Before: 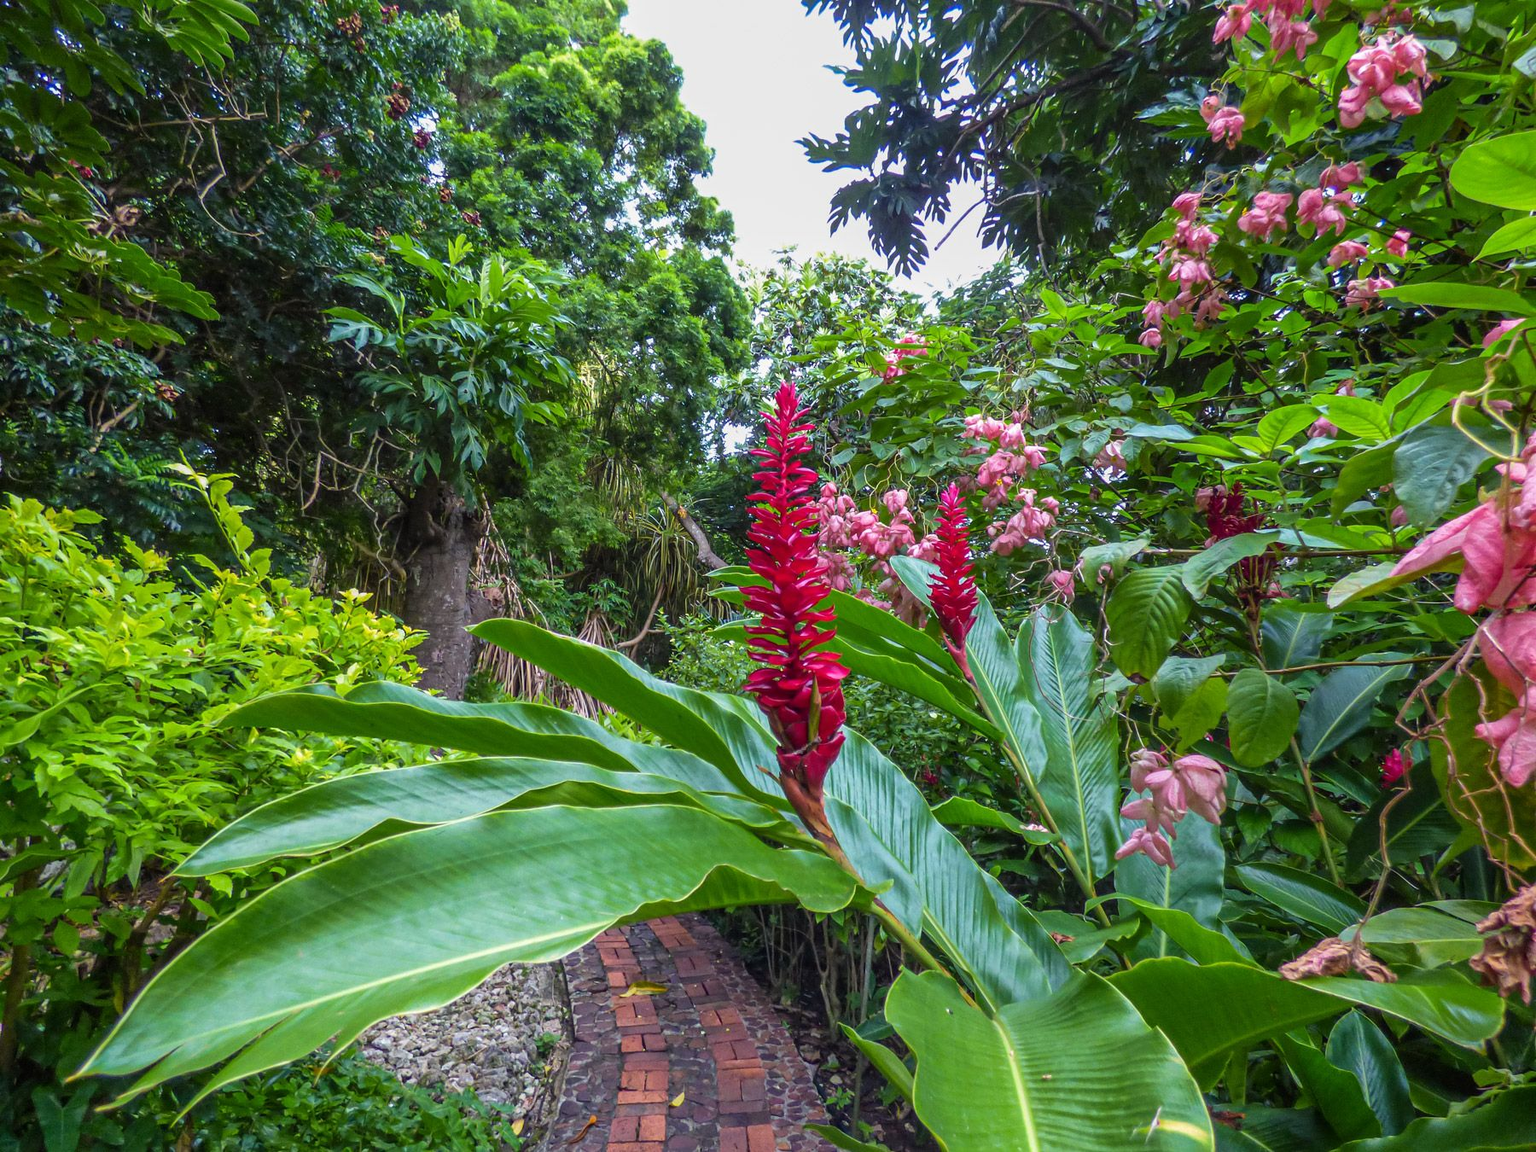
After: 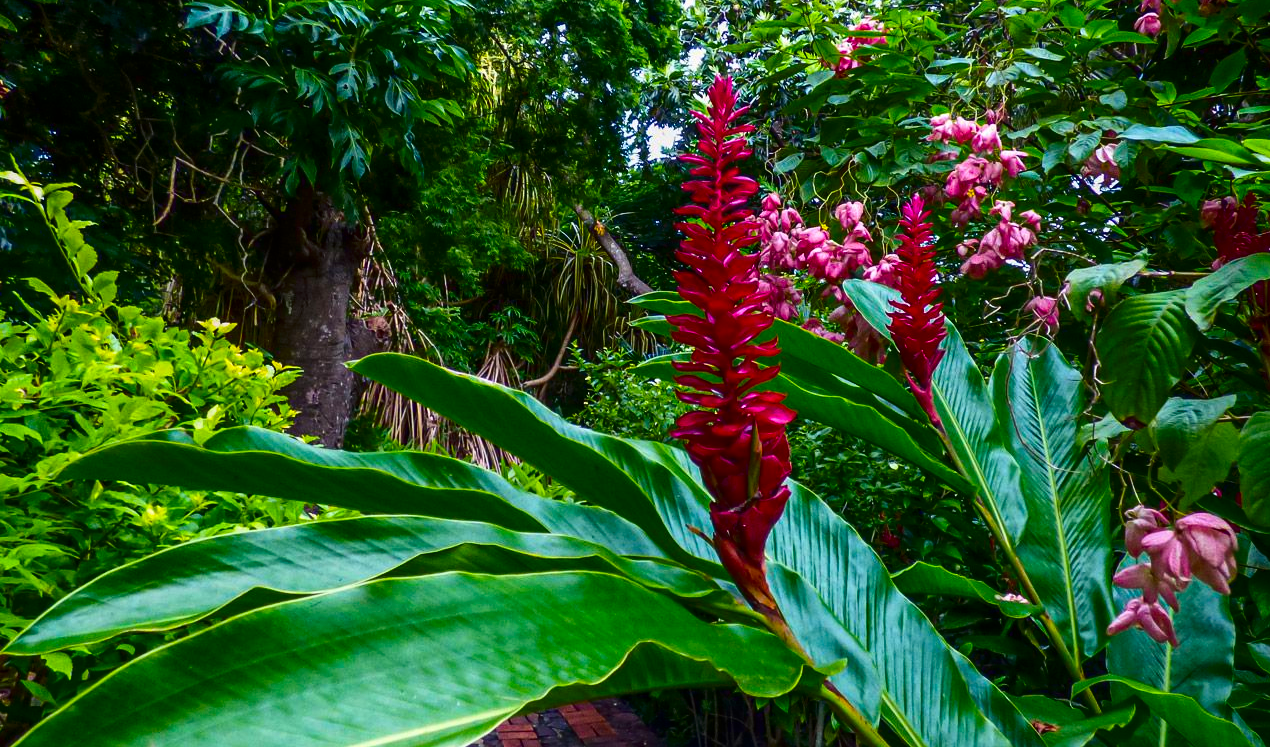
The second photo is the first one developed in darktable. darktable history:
crop: left 11.123%, top 27.61%, right 18.3%, bottom 17.034%
color balance rgb: perceptual saturation grading › global saturation 25%, global vibrance 20%
contrast brightness saturation: contrast 0.19, brightness -0.24, saturation 0.11
